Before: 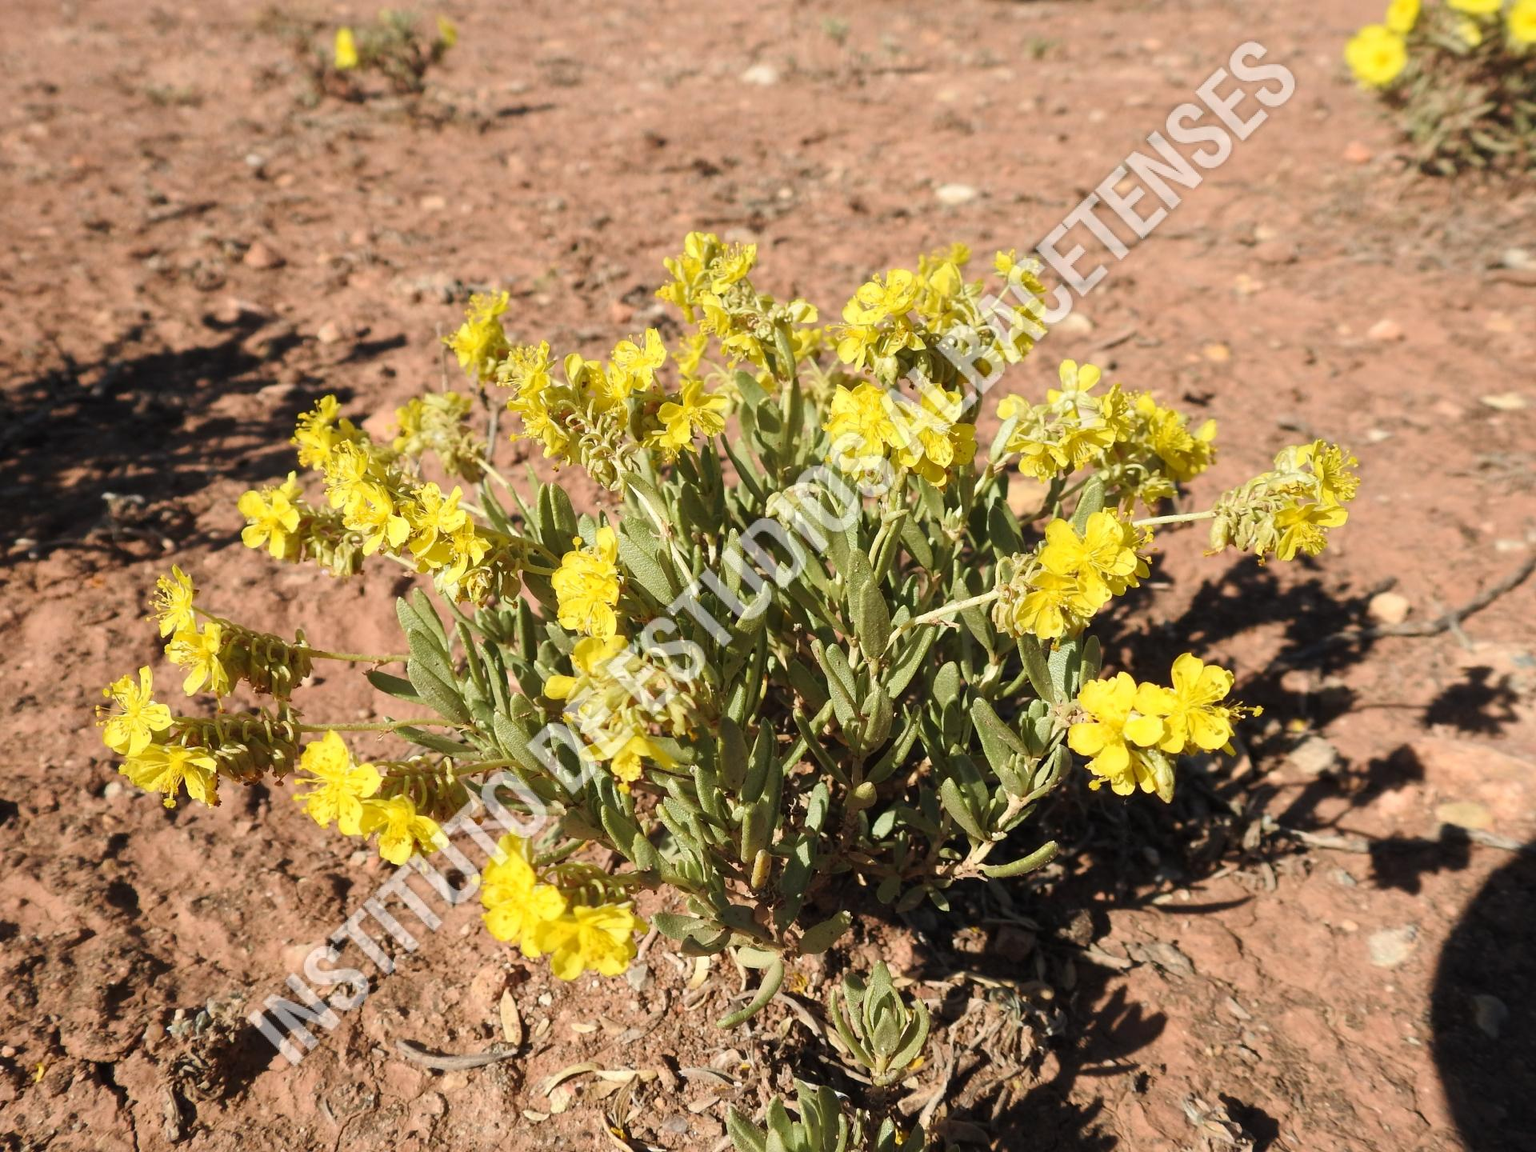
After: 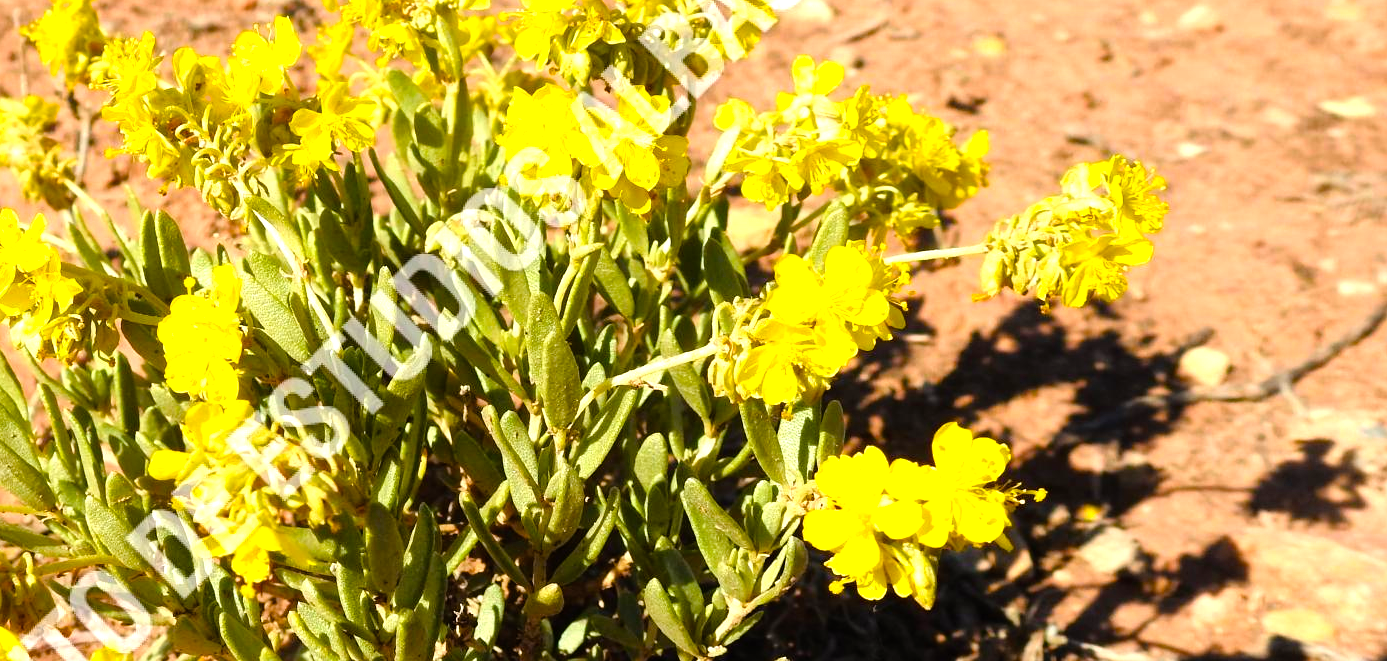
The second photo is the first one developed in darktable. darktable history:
crop and rotate: left 27.712%, top 27.412%, bottom 26.628%
tone equalizer: -8 EV -0.762 EV, -7 EV -0.682 EV, -6 EV -0.576 EV, -5 EV -0.425 EV, -3 EV 0.399 EV, -2 EV 0.6 EV, -1 EV 0.674 EV, +0 EV 0.756 EV
color balance rgb: perceptual saturation grading › global saturation 37.224%, perceptual saturation grading › shadows 34.587%
